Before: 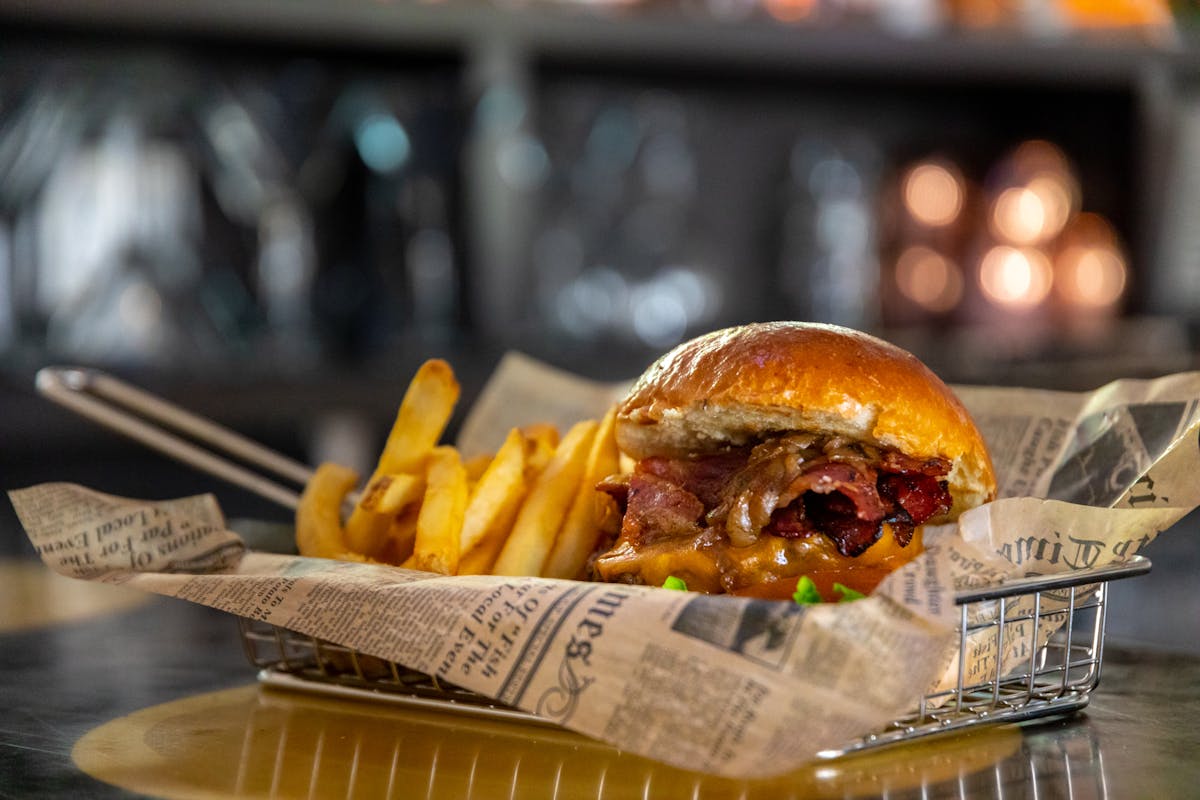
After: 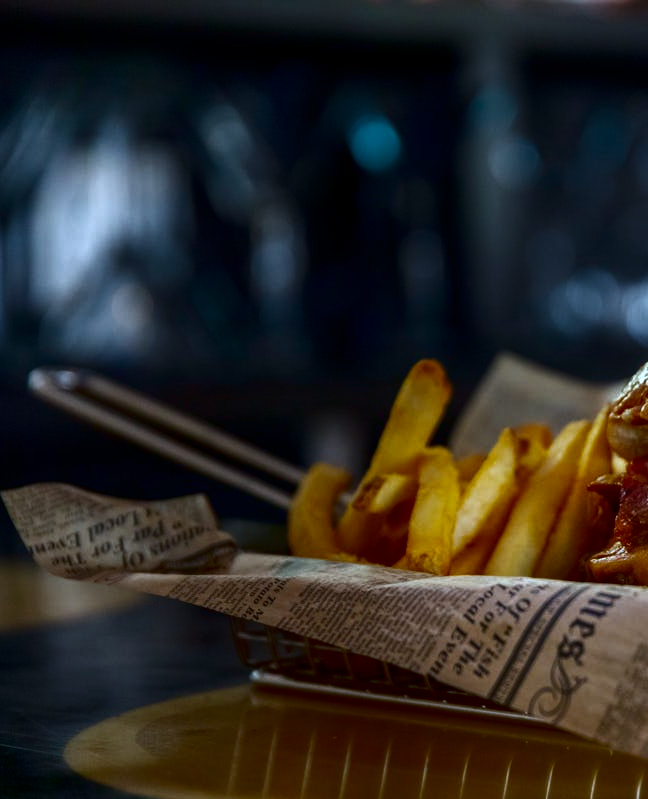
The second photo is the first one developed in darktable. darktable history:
crop: left 0.677%, right 45.285%, bottom 0.092%
contrast brightness saturation: brightness -0.523
color calibration: illuminant as shot in camera, x 0.378, y 0.381, temperature 4098.44 K
